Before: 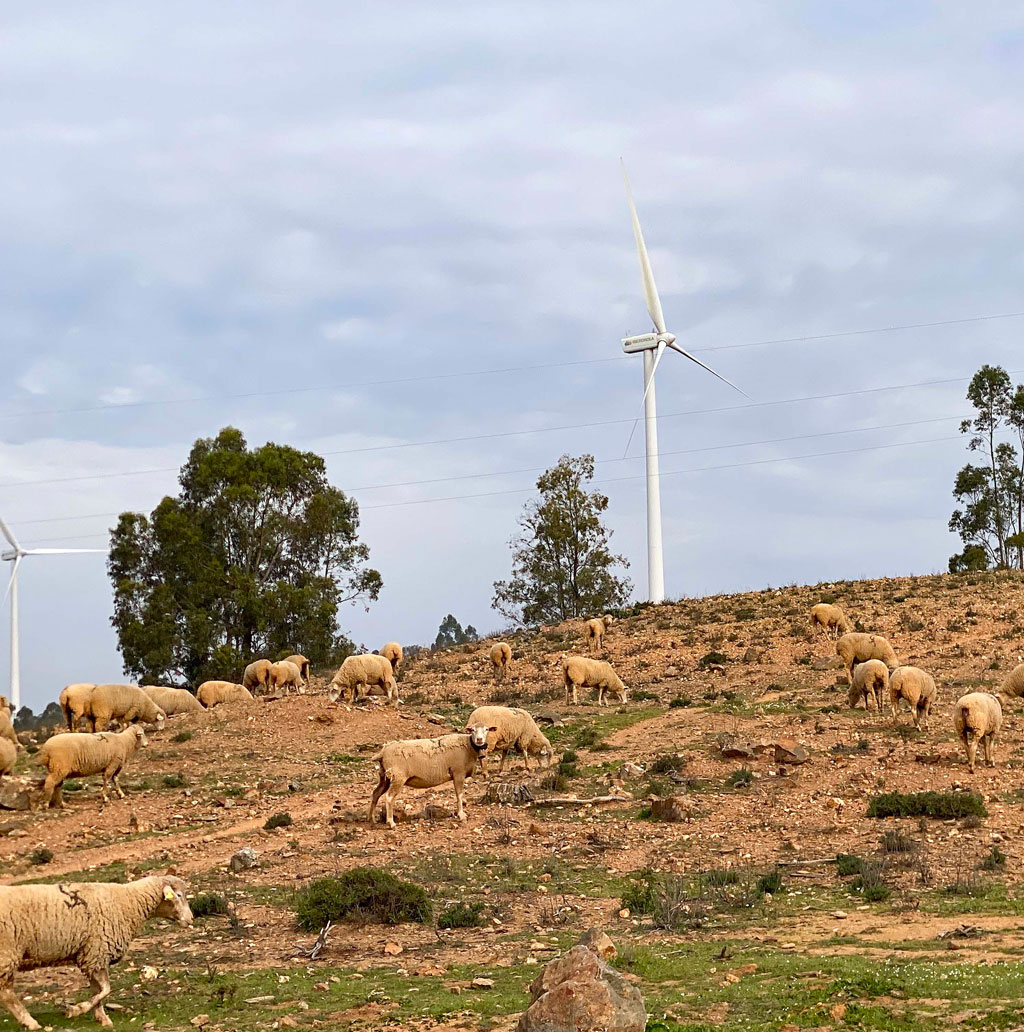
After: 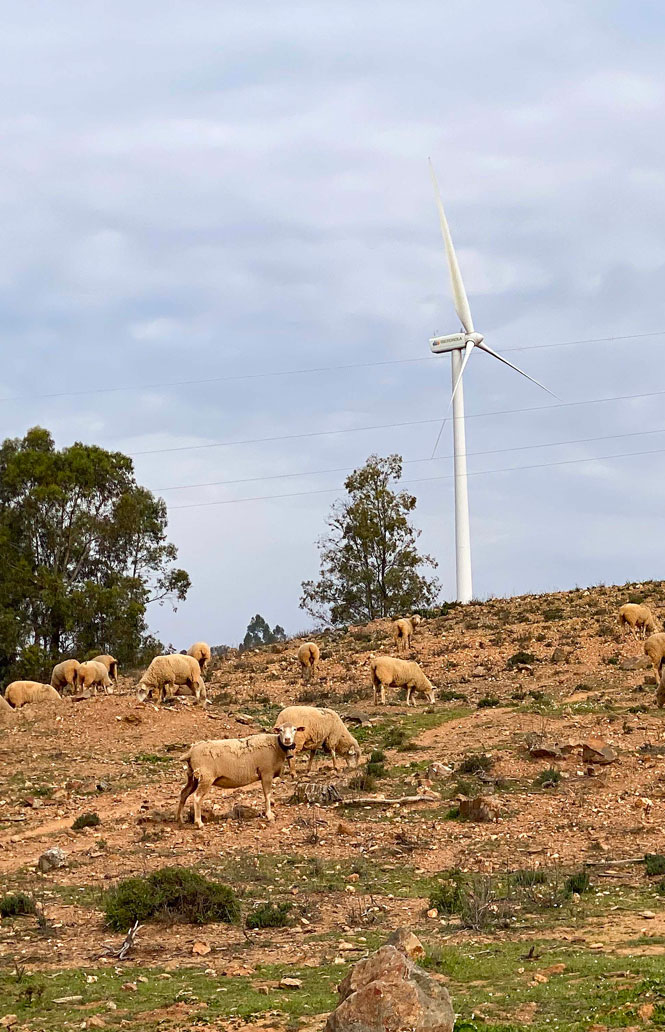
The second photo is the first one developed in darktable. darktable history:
crop and rotate: left 18.806%, right 16.205%
